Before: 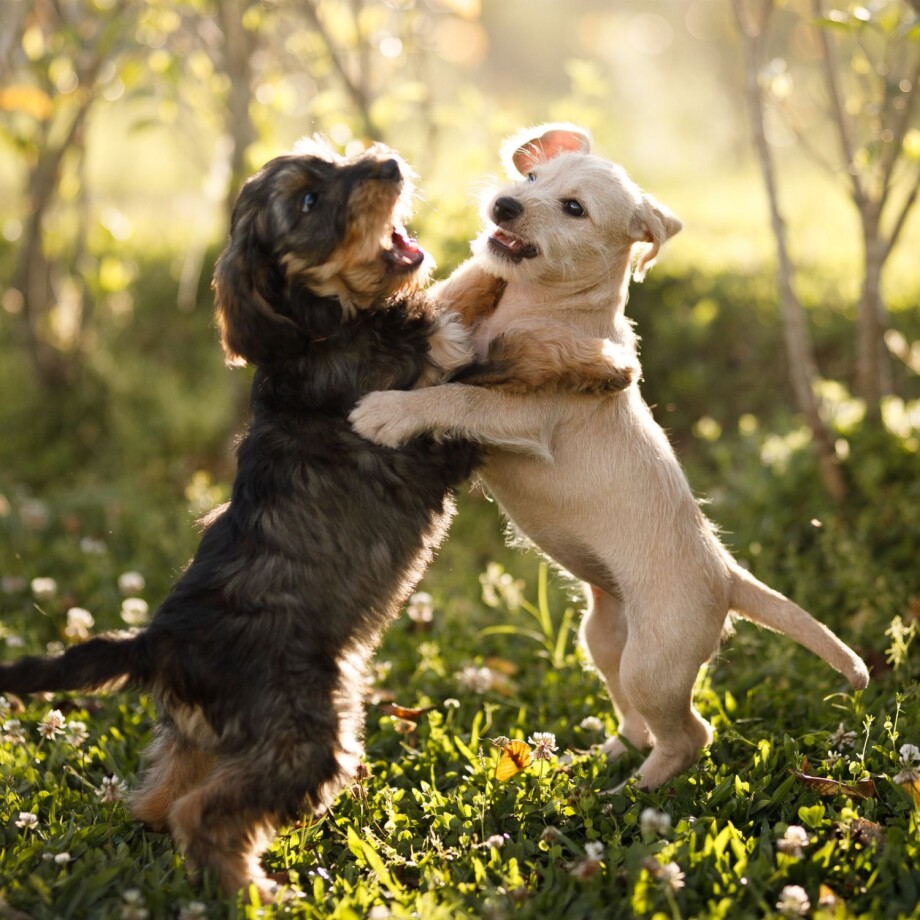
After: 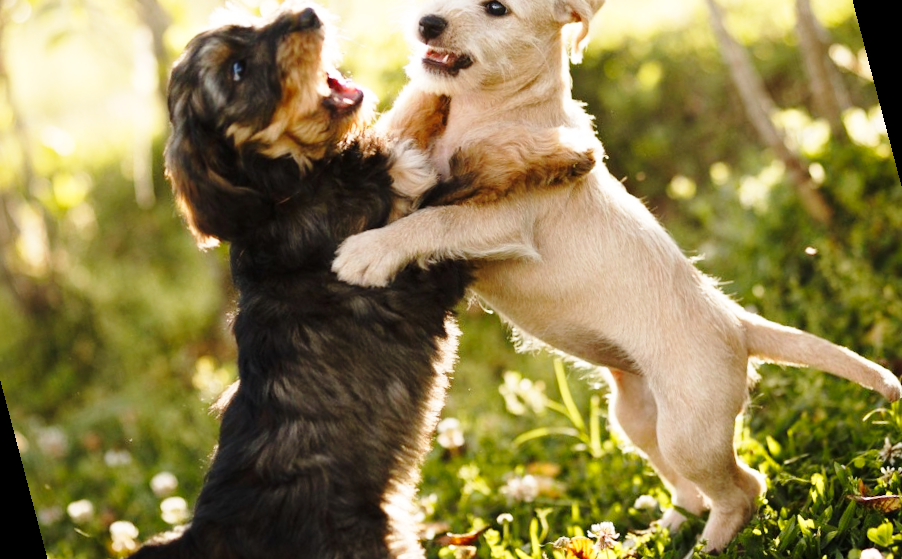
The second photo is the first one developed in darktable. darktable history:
base curve: curves: ch0 [(0, 0) (0.028, 0.03) (0.121, 0.232) (0.46, 0.748) (0.859, 0.968) (1, 1)], preserve colors none
rotate and perspective: rotation -14.8°, crop left 0.1, crop right 0.903, crop top 0.25, crop bottom 0.748
